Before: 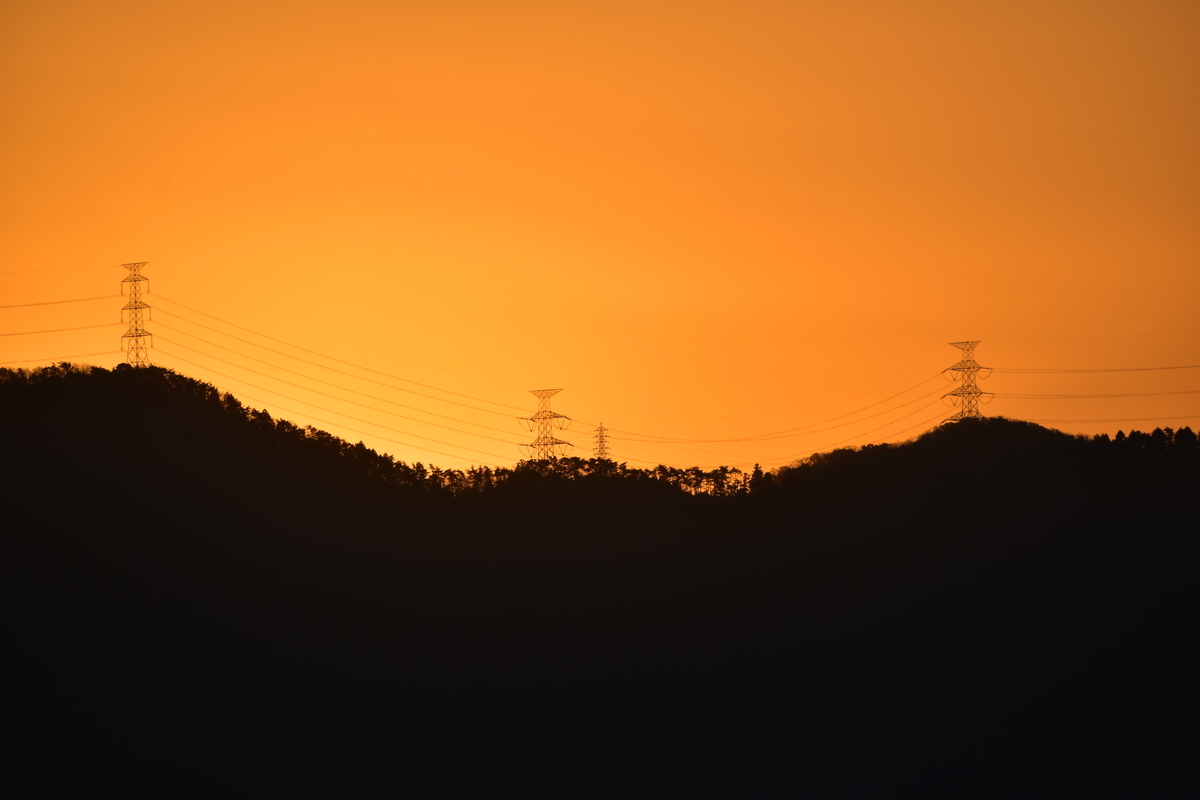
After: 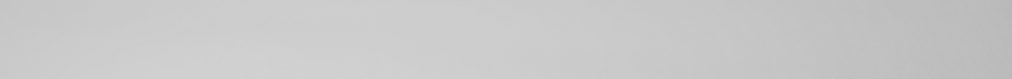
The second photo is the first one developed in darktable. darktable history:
white balance: red 1.029, blue 0.92
local contrast: on, module defaults
tone equalizer: -7 EV 0.15 EV, -6 EV 0.6 EV, -5 EV 1.15 EV, -4 EV 1.33 EV, -3 EV 1.15 EV, -2 EV 0.6 EV, -1 EV 0.15 EV, mask exposure compensation -0.5 EV
monochrome: on, module defaults
crop and rotate: left 9.644%, top 9.491%, right 6.021%, bottom 80.509%
base curve: curves: ch0 [(0, 0) (0.036, 0.025) (0.121, 0.166) (0.206, 0.329) (0.605, 0.79) (1, 1)], preserve colors none
tone curve: curves: ch0 [(0, 0) (0.126, 0.086) (0.338, 0.307) (0.494, 0.531) (0.703, 0.762) (1, 1)]; ch1 [(0, 0) (0.346, 0.324) (0.45, 0.426) (0.5, 0.5) (0.522, 0.517) (0.55, 0.578) (1, 1)]; ch2 [(0, 0) (0.44, 0.424) (0.501, 0.499) (0.554, 0.554) (0.622, 0.667) (0.707, 0.746) (1, 1)], color space Lab, independent channels, preserve colors none
